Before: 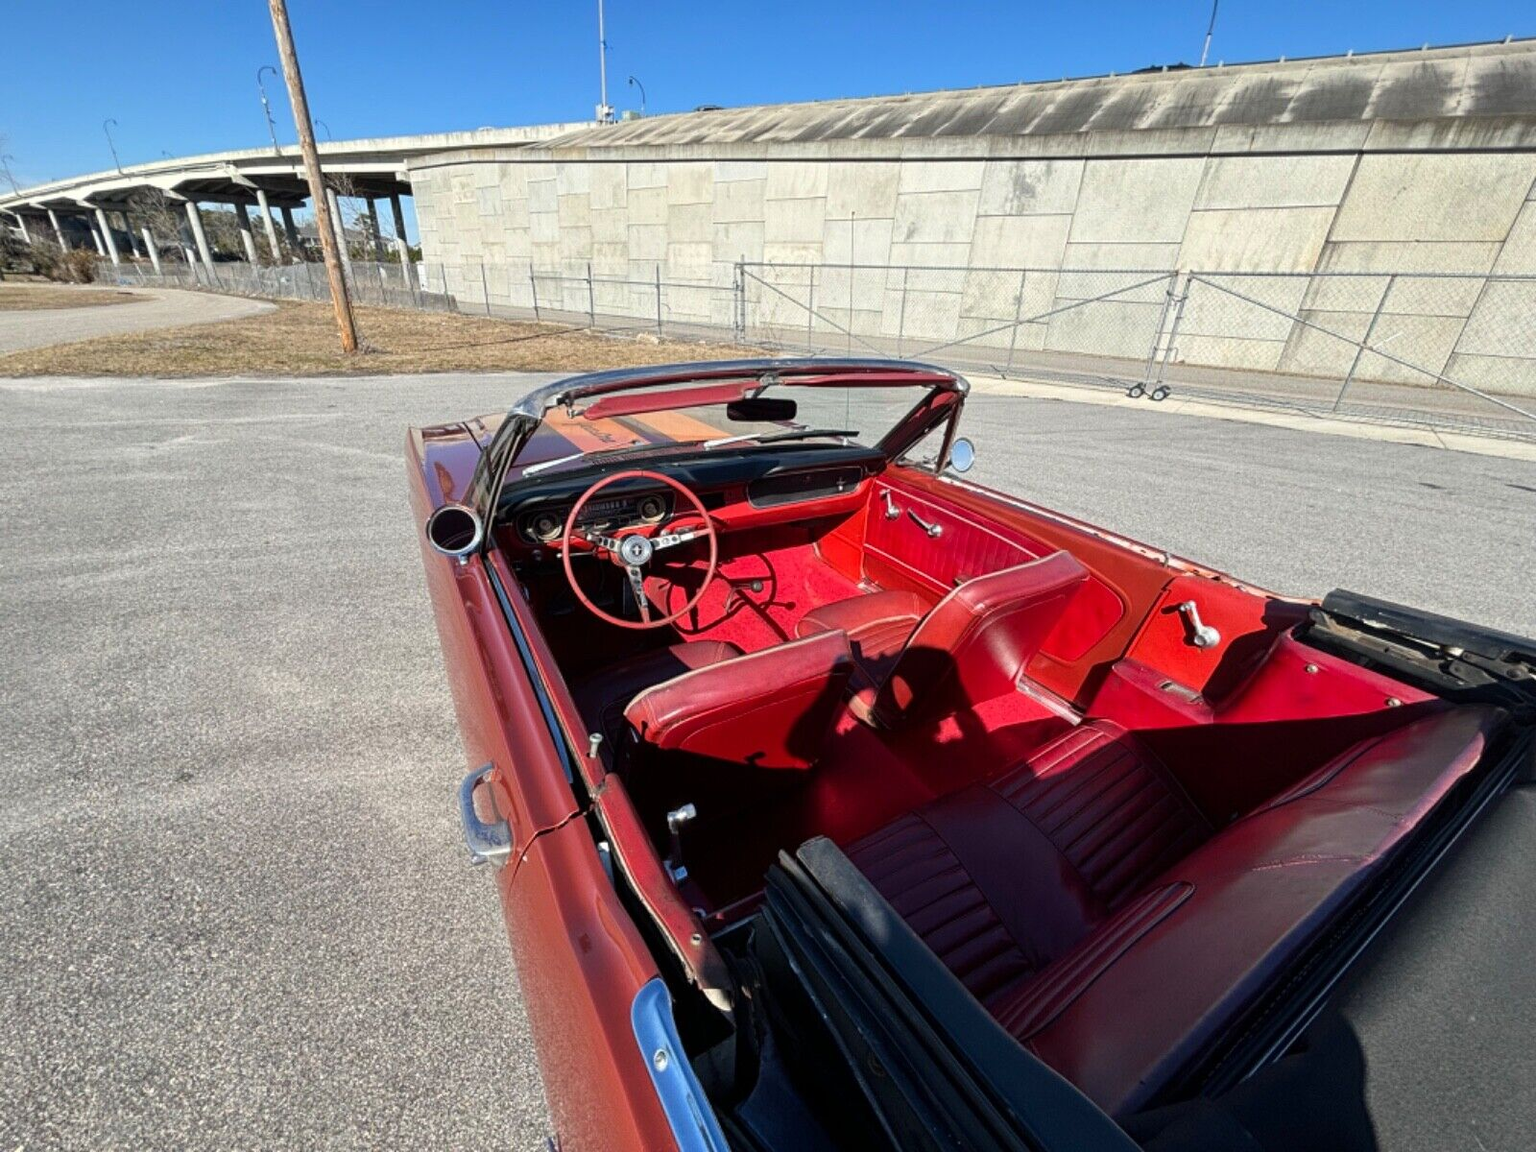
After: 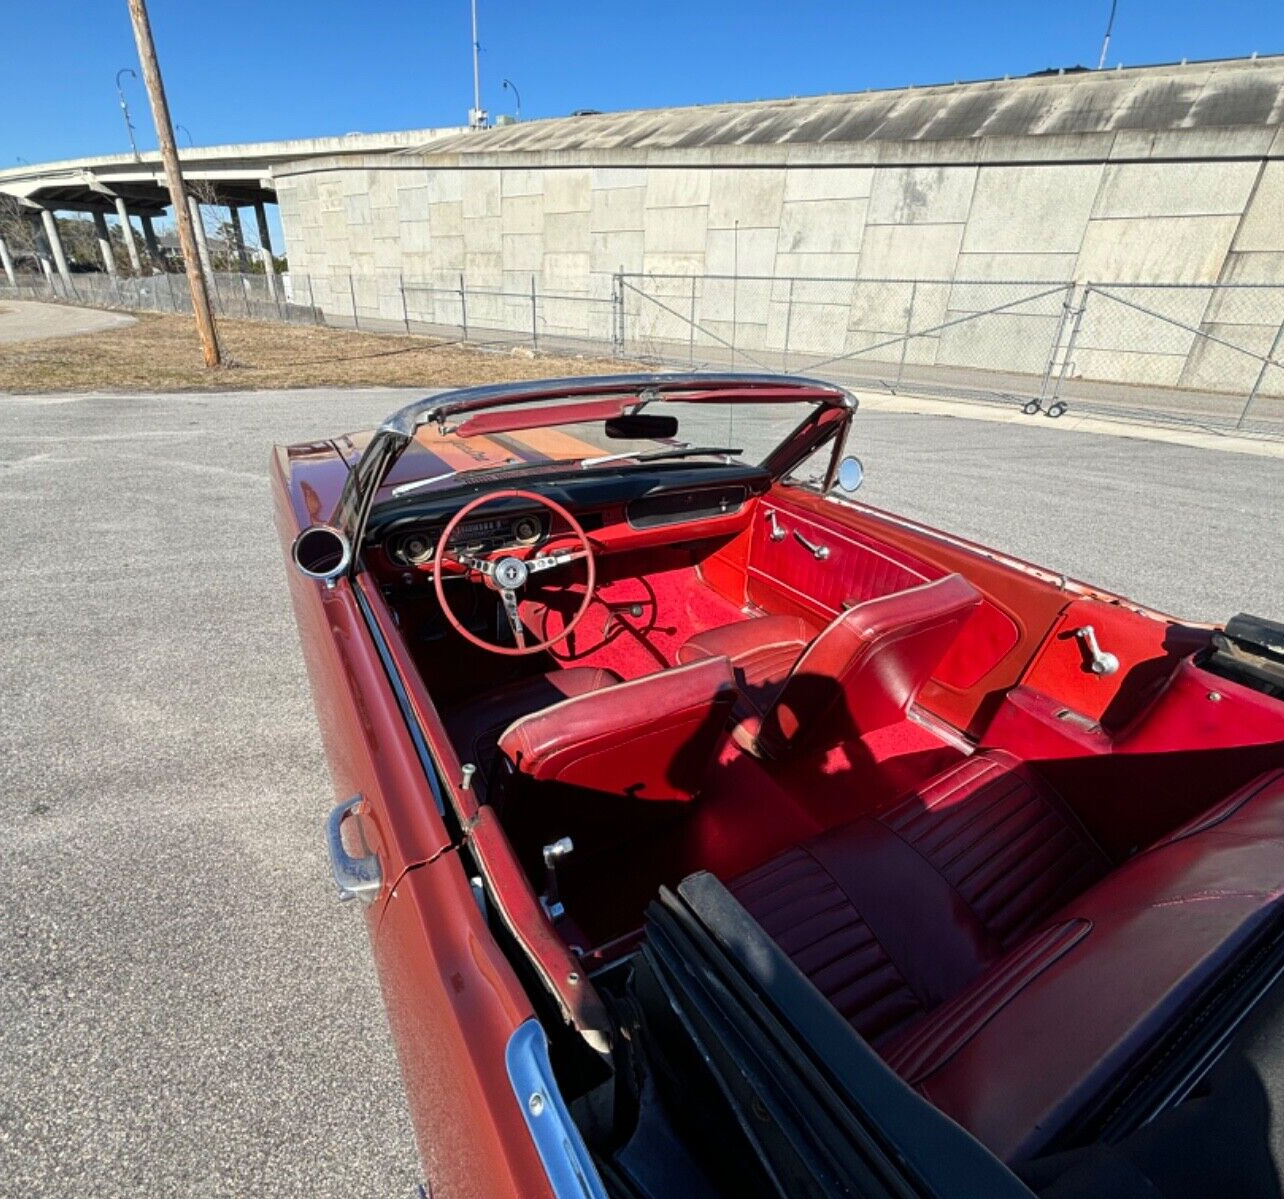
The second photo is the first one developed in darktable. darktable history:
crop and rotate: left 9.506%, right 10.242%
